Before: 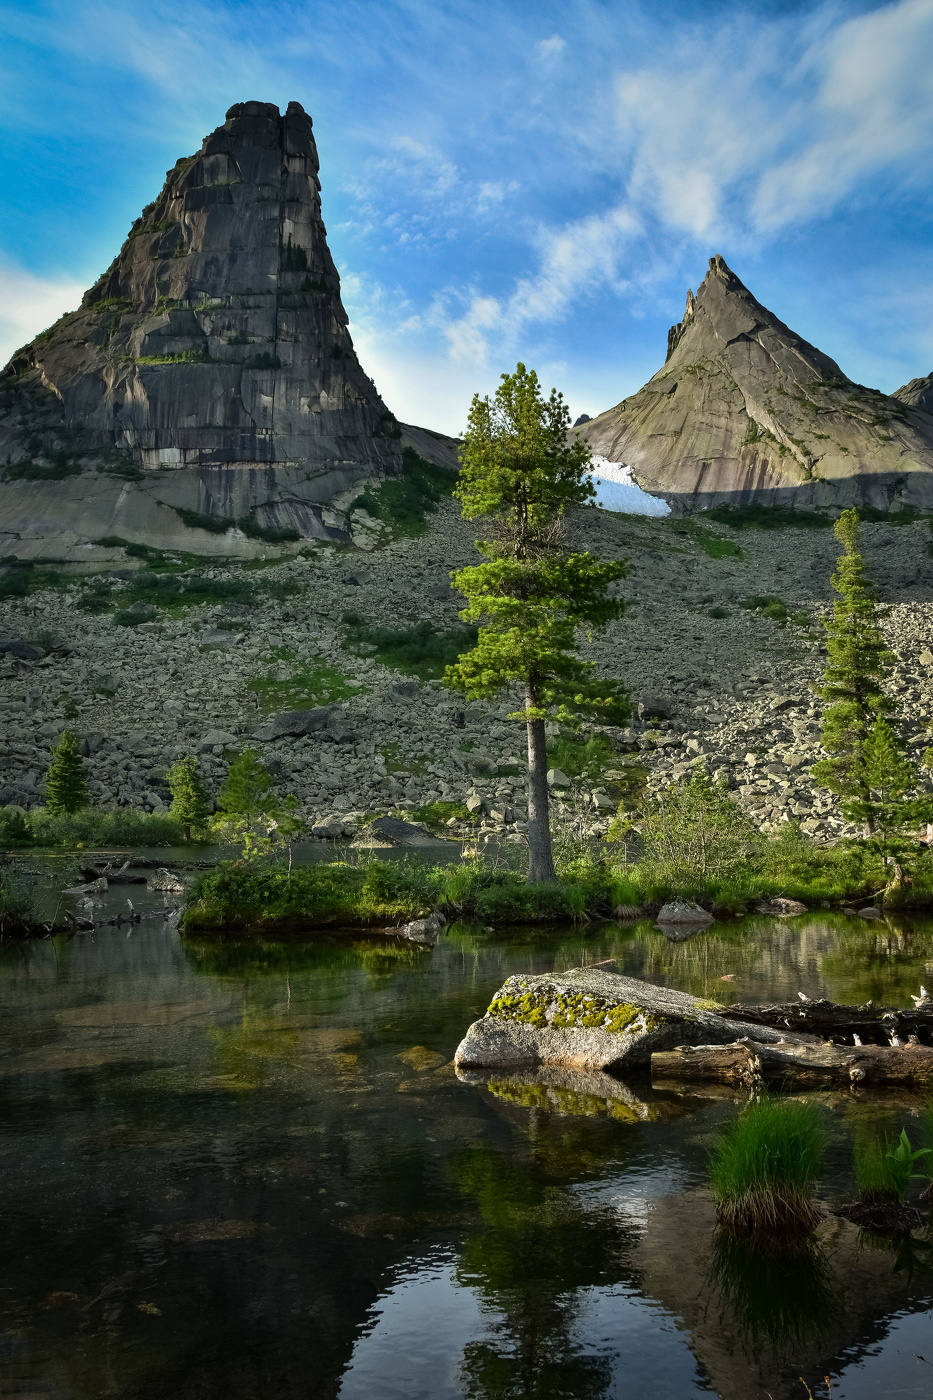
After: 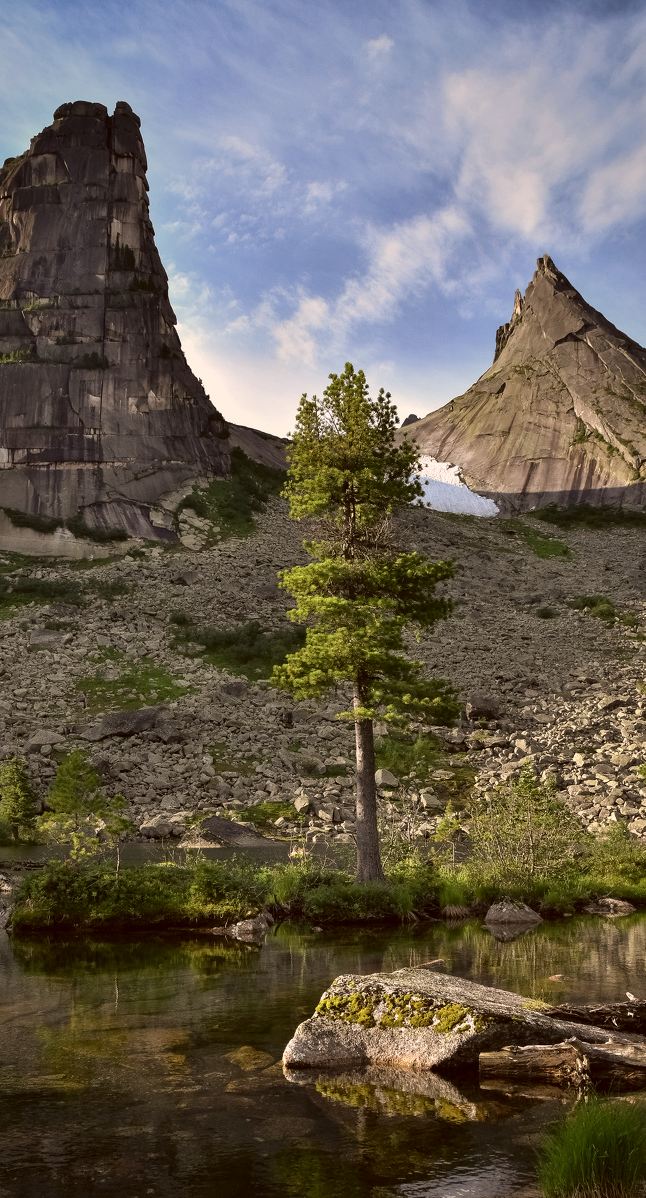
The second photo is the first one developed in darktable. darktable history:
crop: left 18.45%, right 12.237%, bottom 14.378%
color correction: highlights a* 10.24, highlights b* 9.71, shadows a* 8.81, shadows b* 8.39, saturation 0.801
